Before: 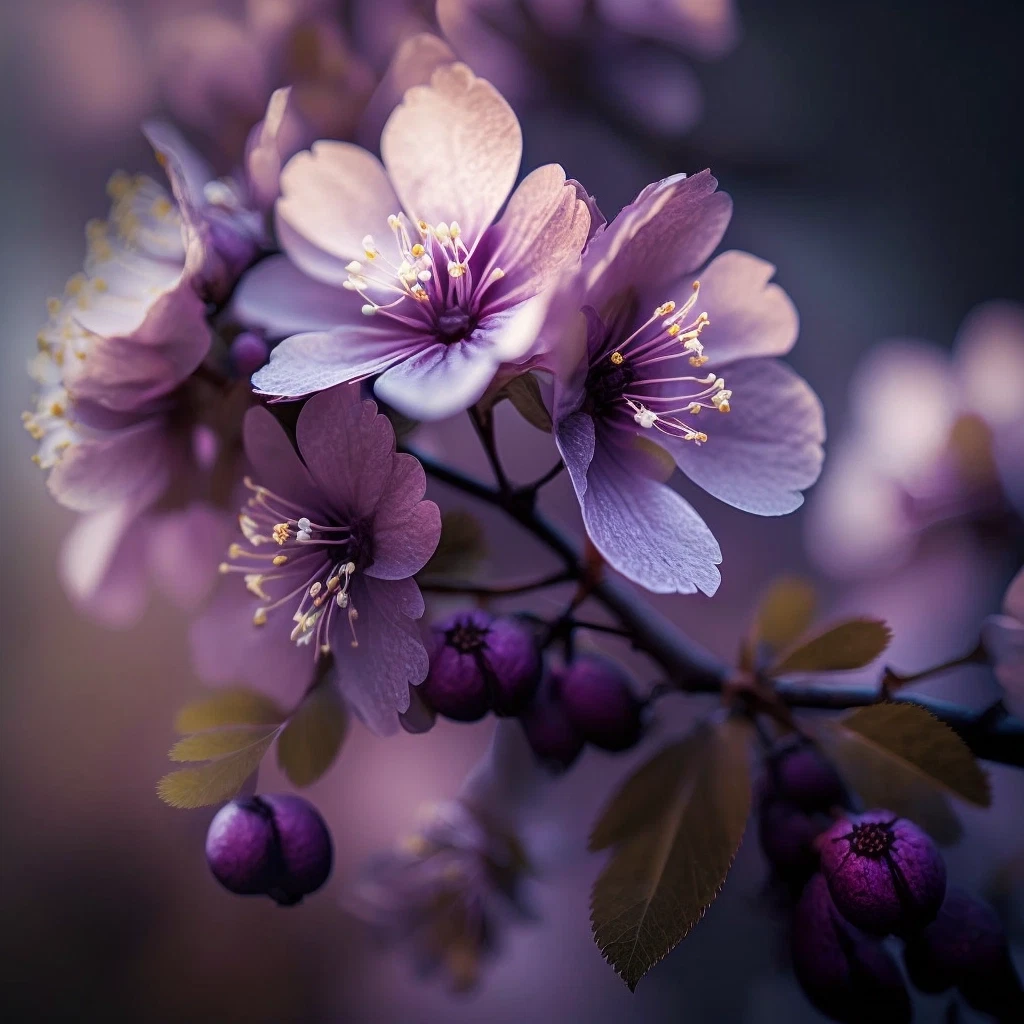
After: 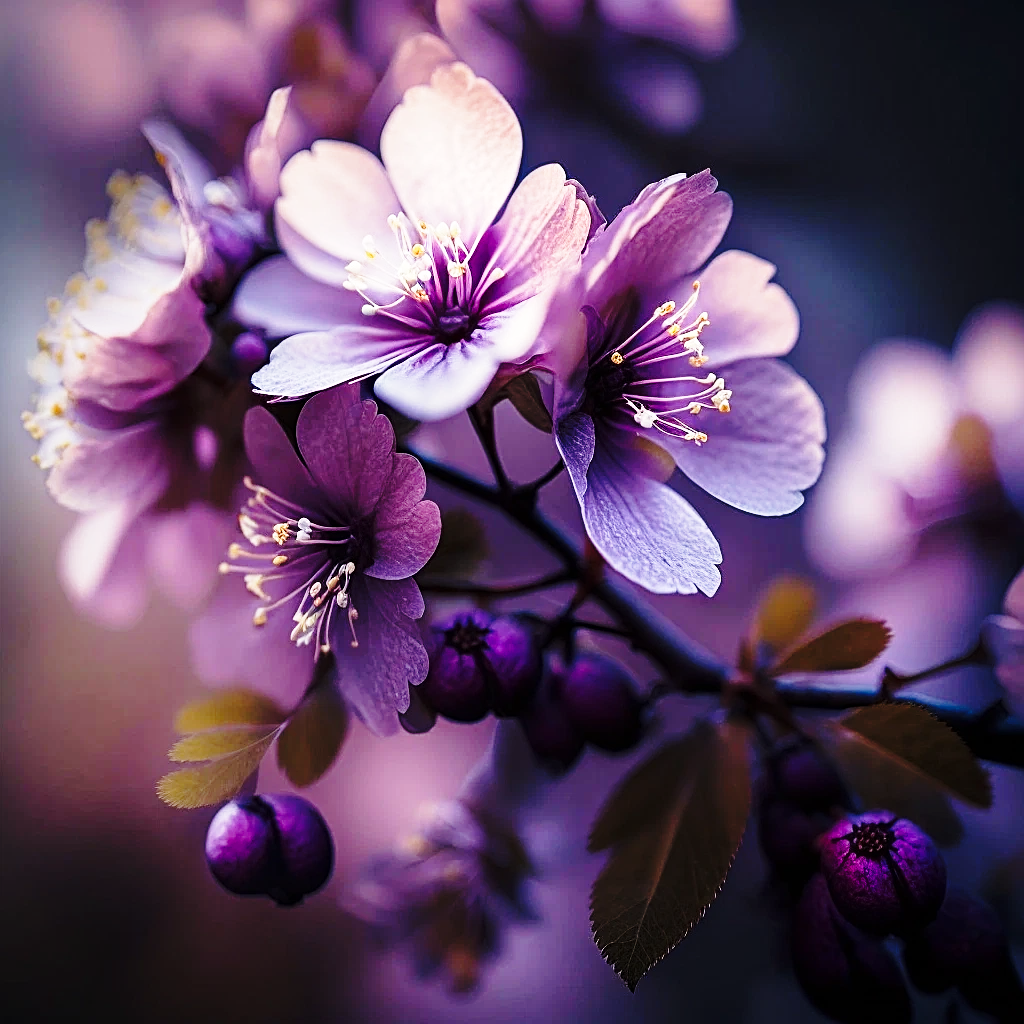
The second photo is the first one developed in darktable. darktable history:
sharpen: on, module defaults
base curve: curves: ch0 [(0, 0) (0.04, 0.03) (0.133, 0.232) (0.448, 0.748) (0.843, 0.968) (1, 1)], preserve colors none
